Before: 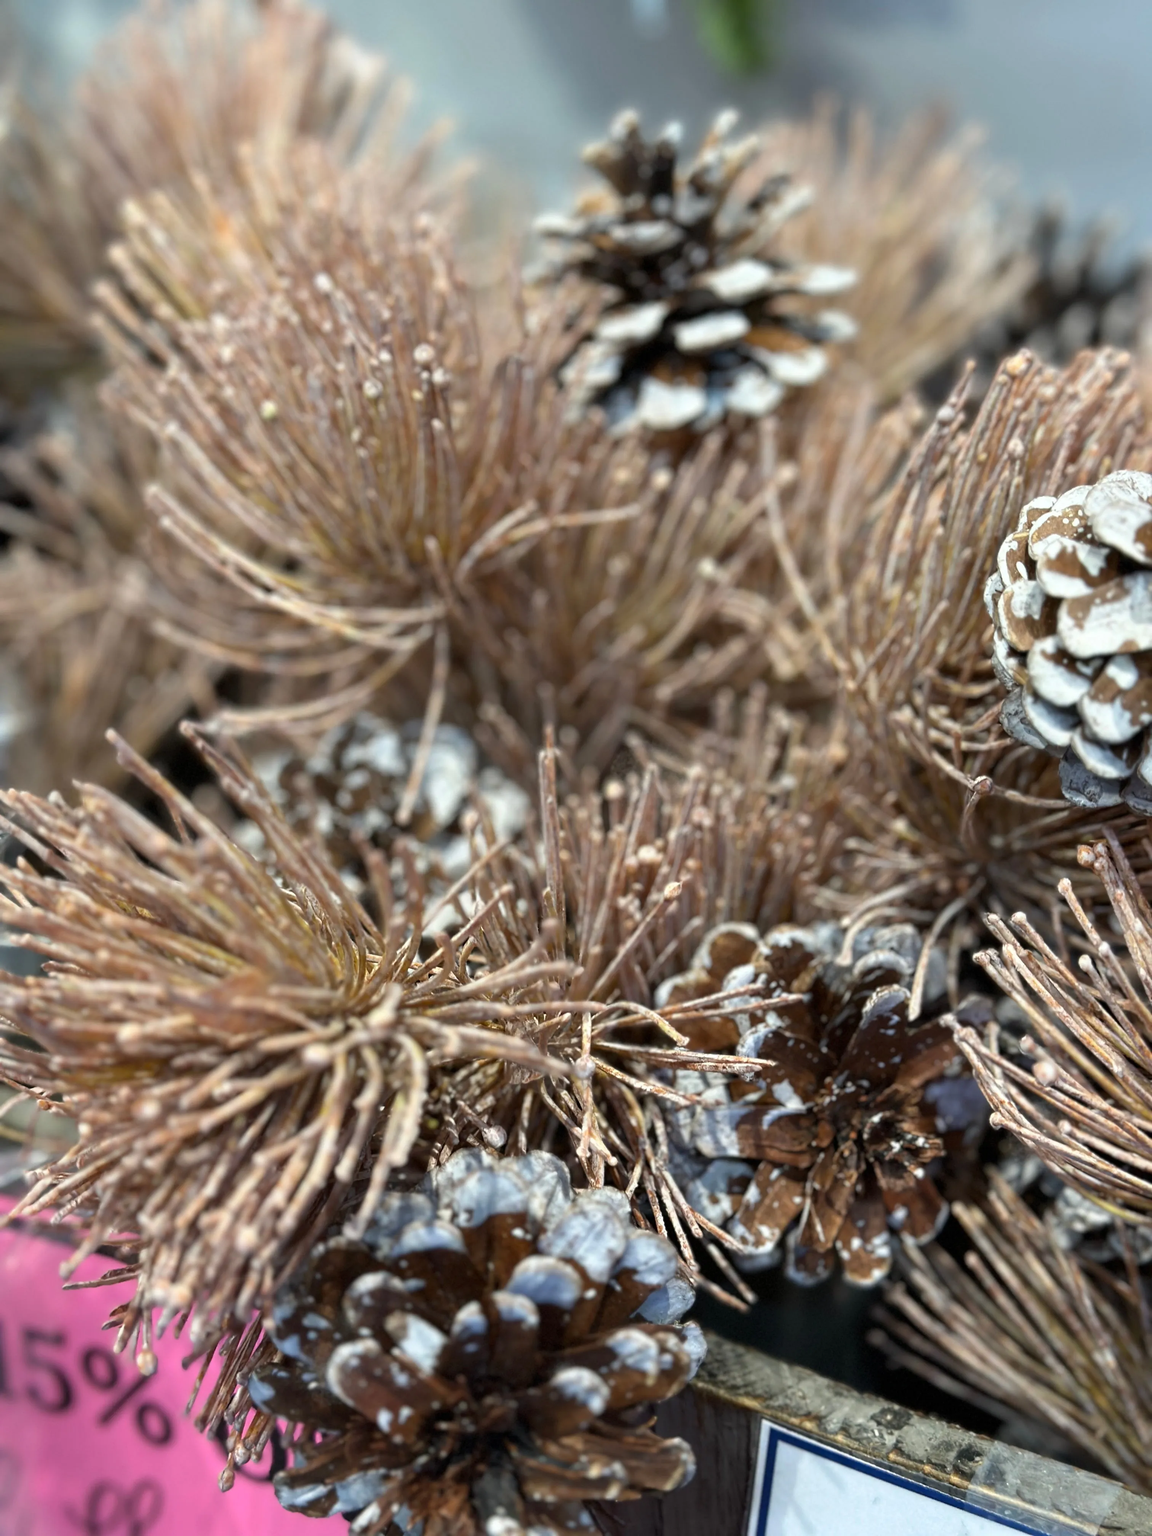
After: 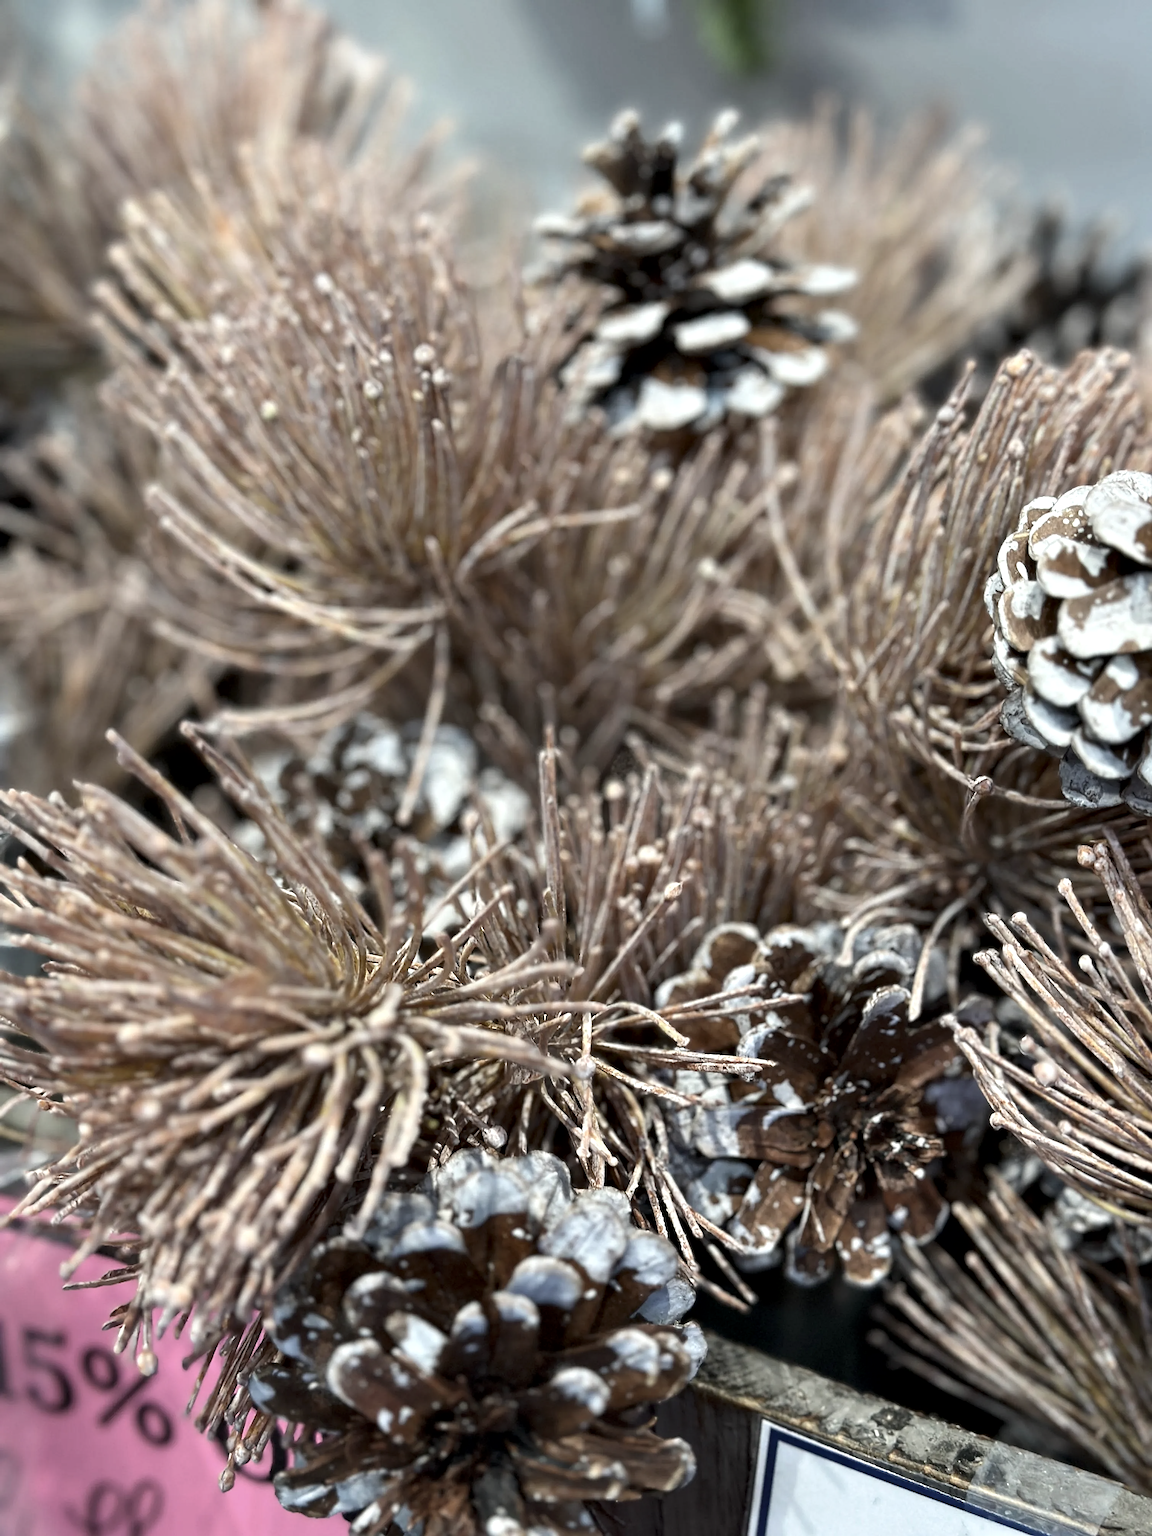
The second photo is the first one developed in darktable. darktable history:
sharpen: on, module defaults
contrast brightness saturation: contrast 0.1, saturation -0.36
contrast equalizer: octaves 7, y [[0.6 ×6], [0.55 ×6], [0 ×6], [0 ×6], [0 ×6]], mix 0.3
